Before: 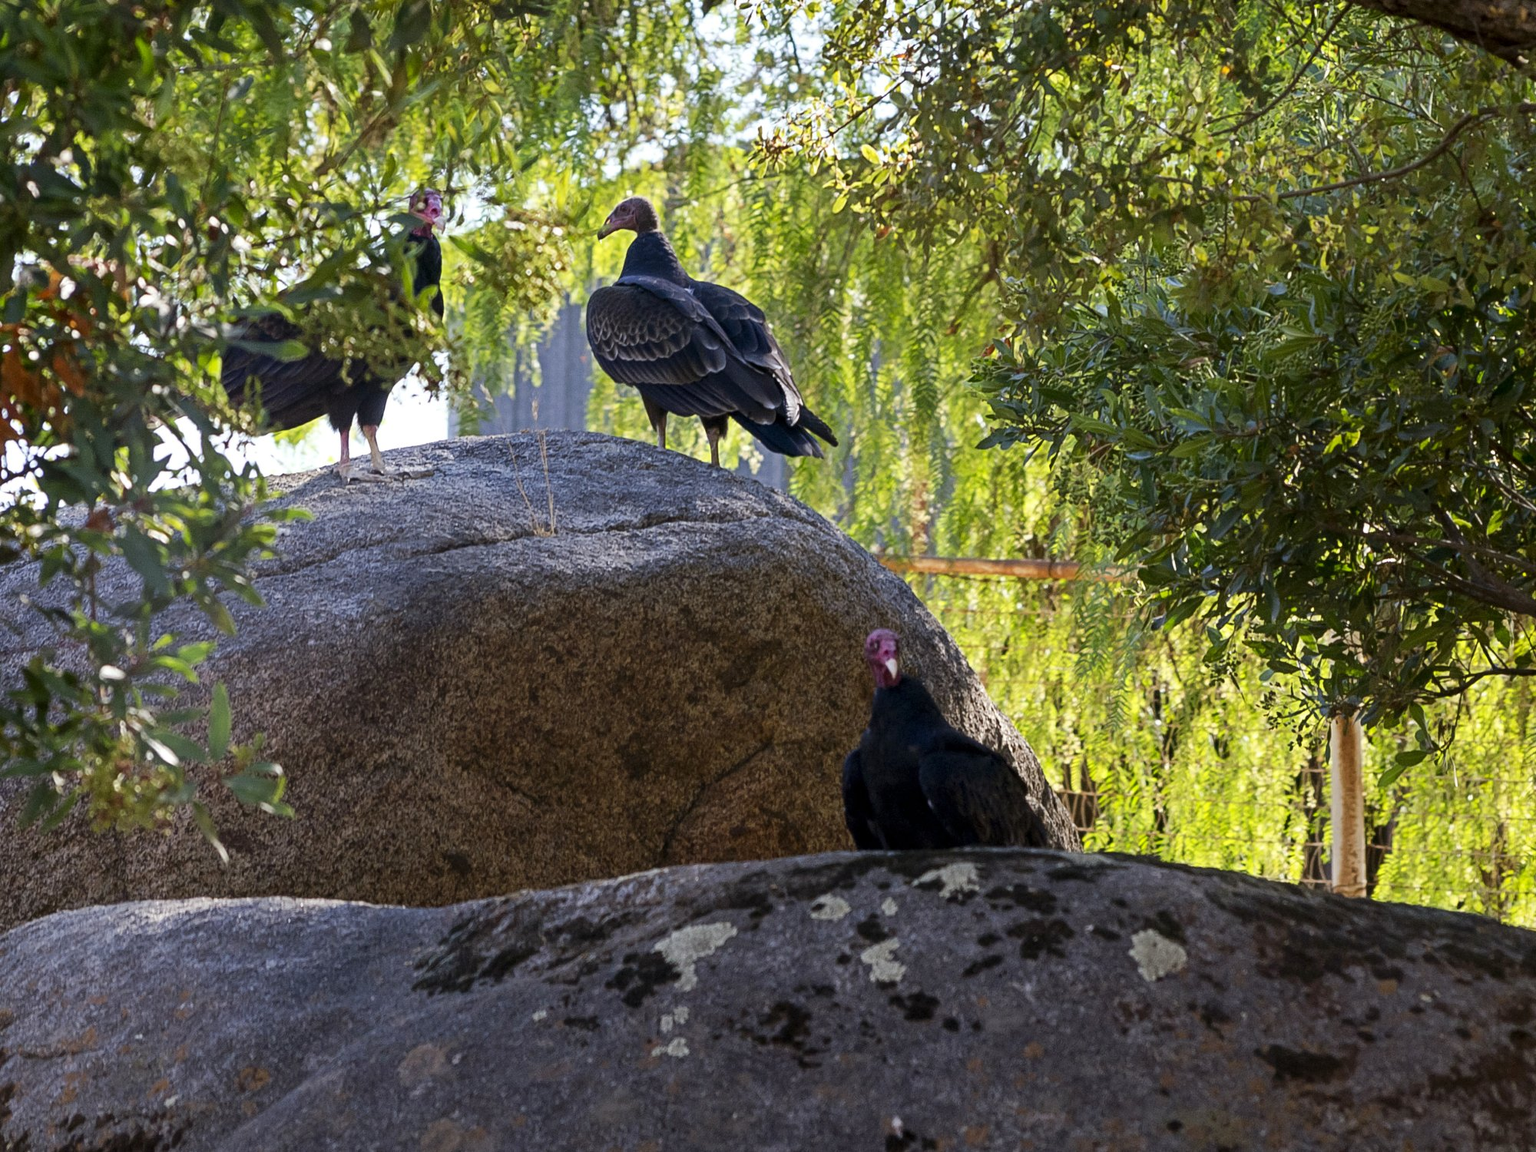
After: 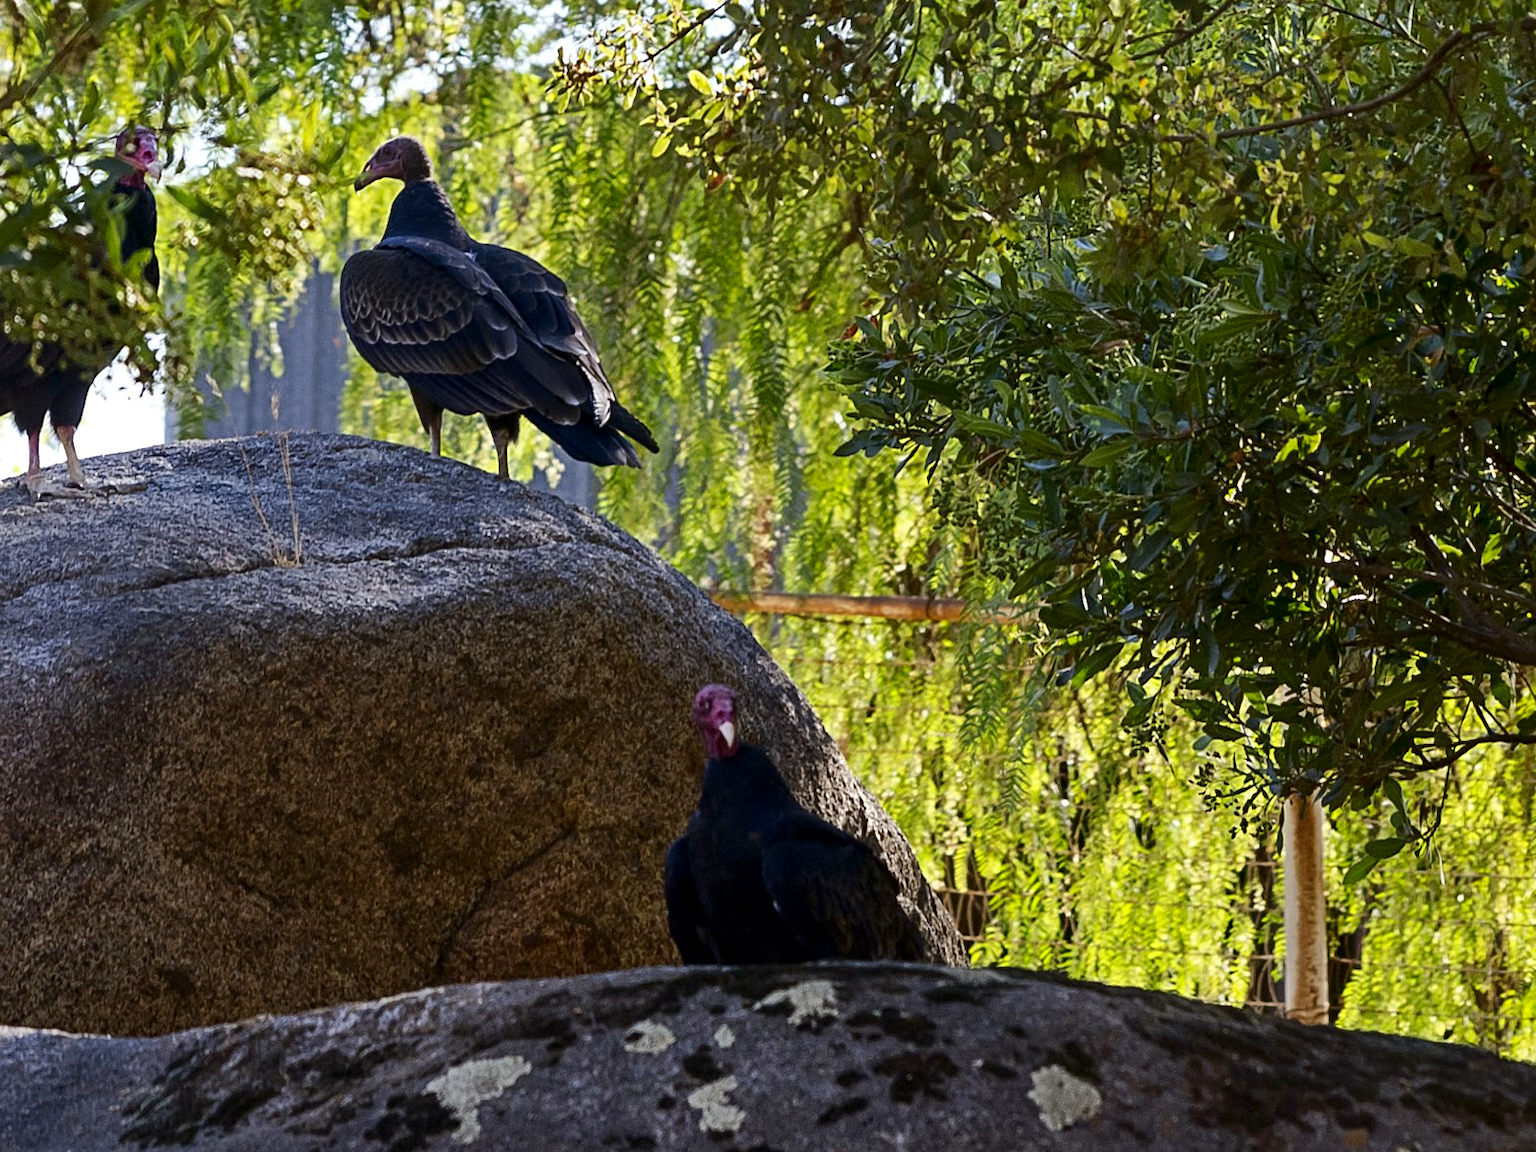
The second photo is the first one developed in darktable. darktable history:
contrast brightness saturation: contrast 0.065, brightness -0.128, saturation 0.054
crop and rotate: left 20.732%, top 7.748%, right 0.327%, bottom 13.301%
sharpen: amount 0.206
shadows and highlights: shadows 37.26, highlights -26.69, soften with gaussian
